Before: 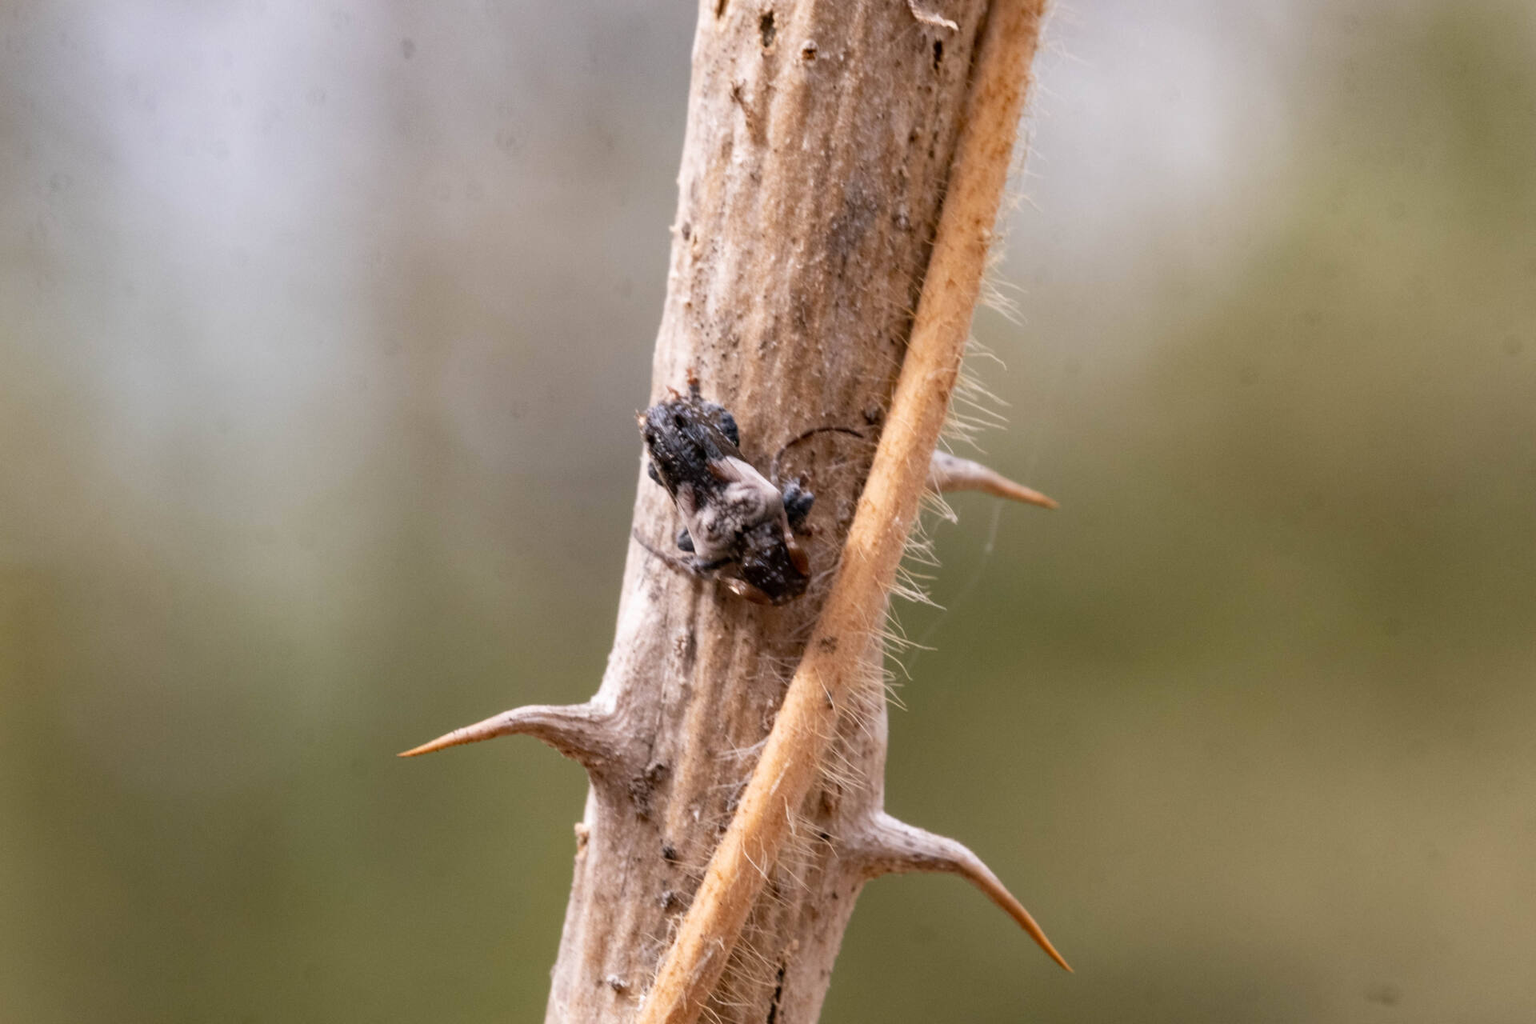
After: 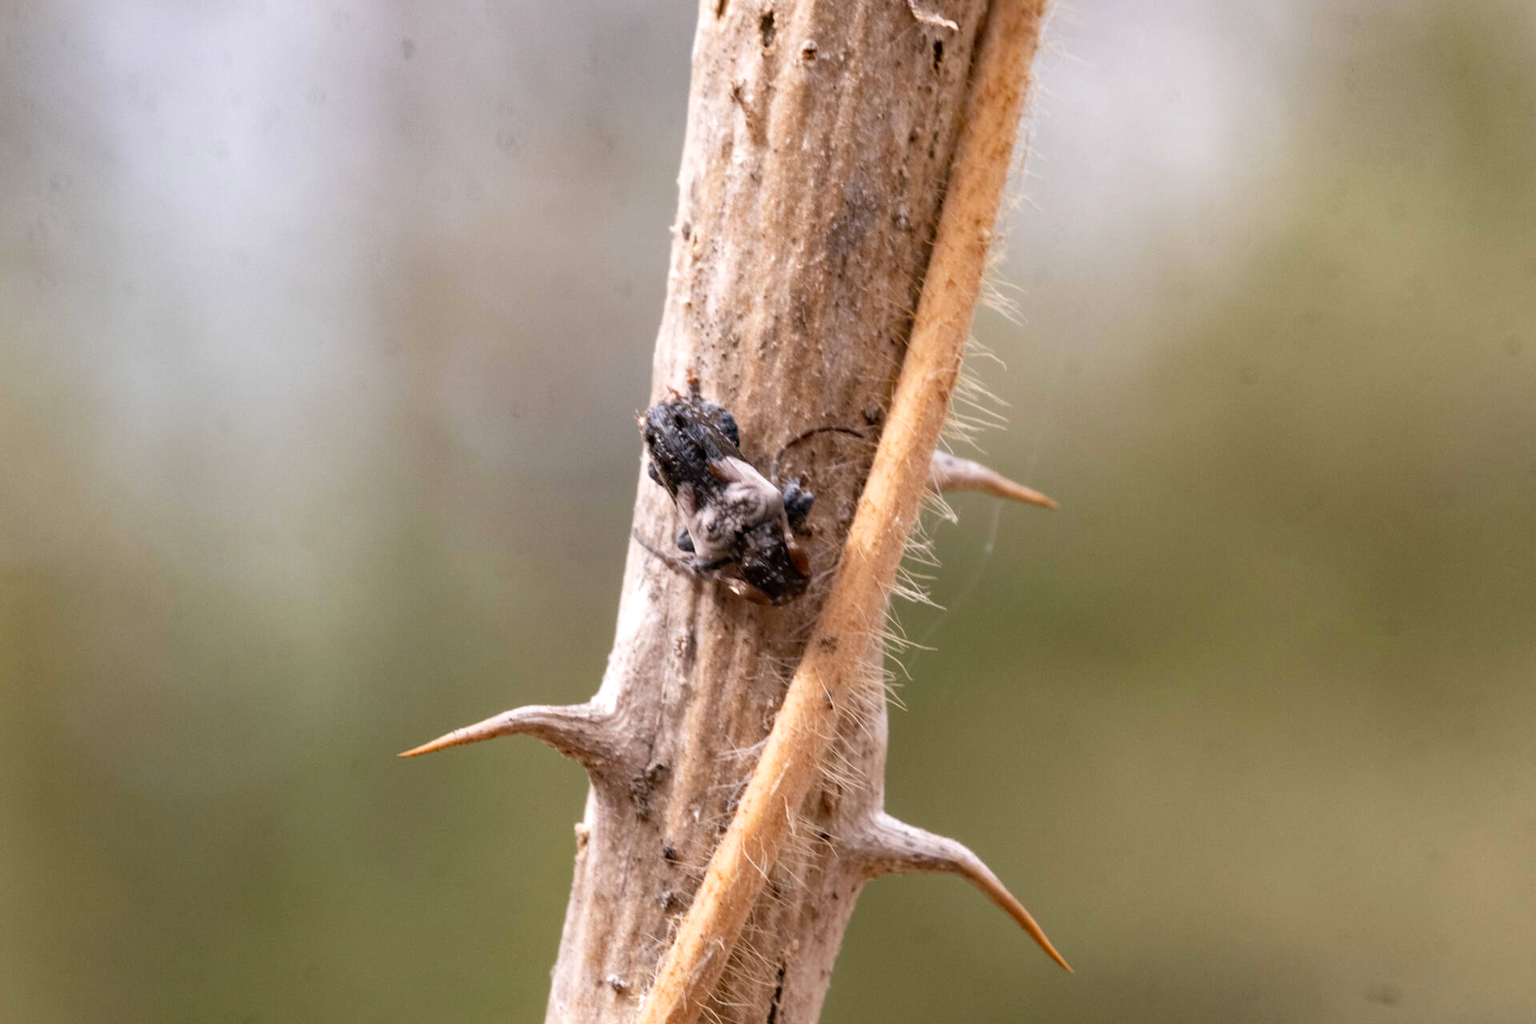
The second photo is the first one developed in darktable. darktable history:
exposure: exposure 0.19 EV, compensate highlight preservation false
